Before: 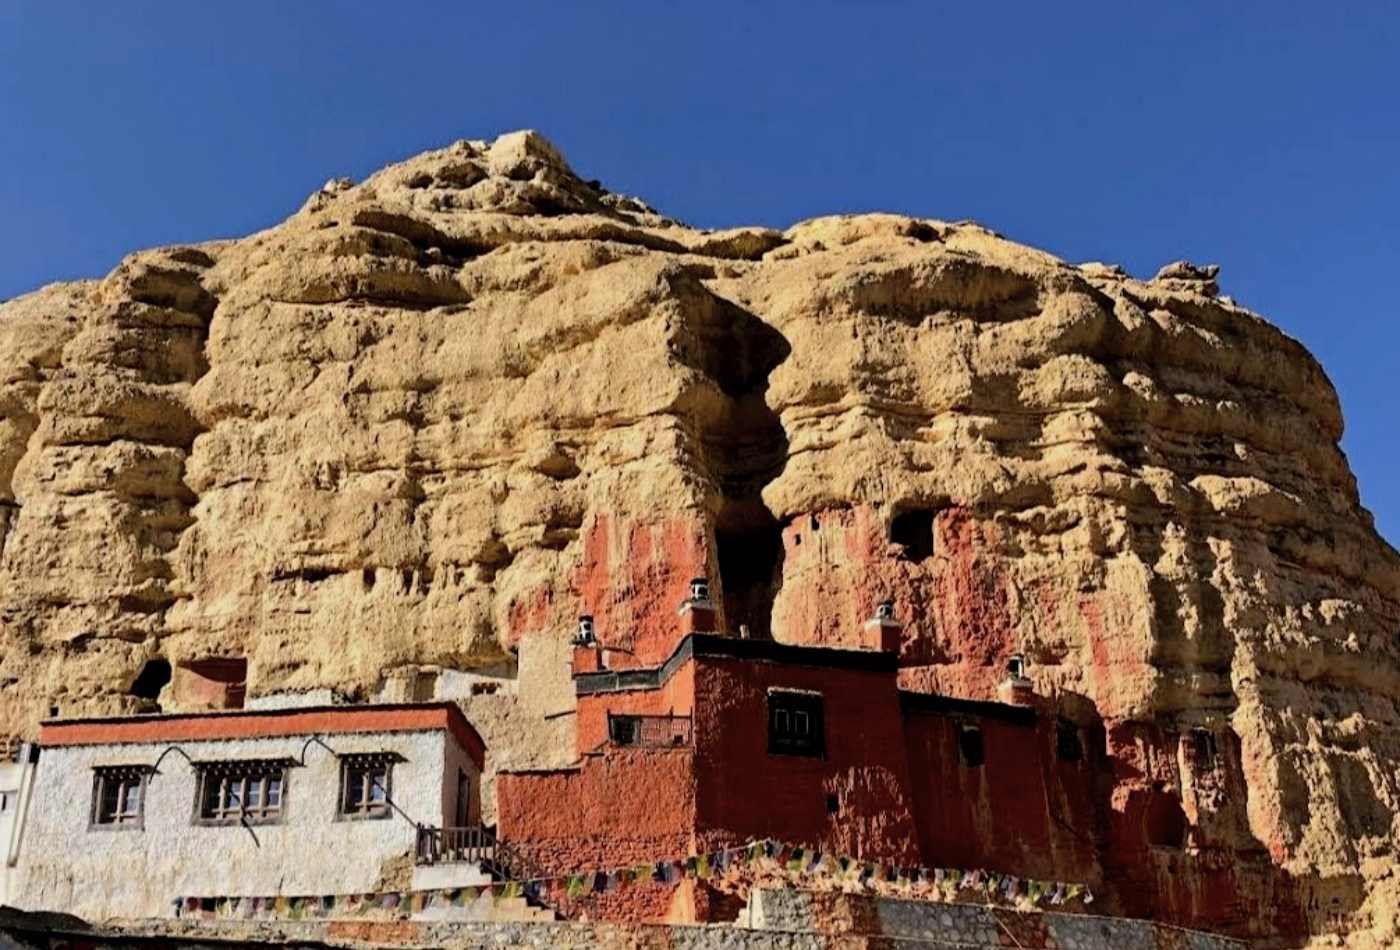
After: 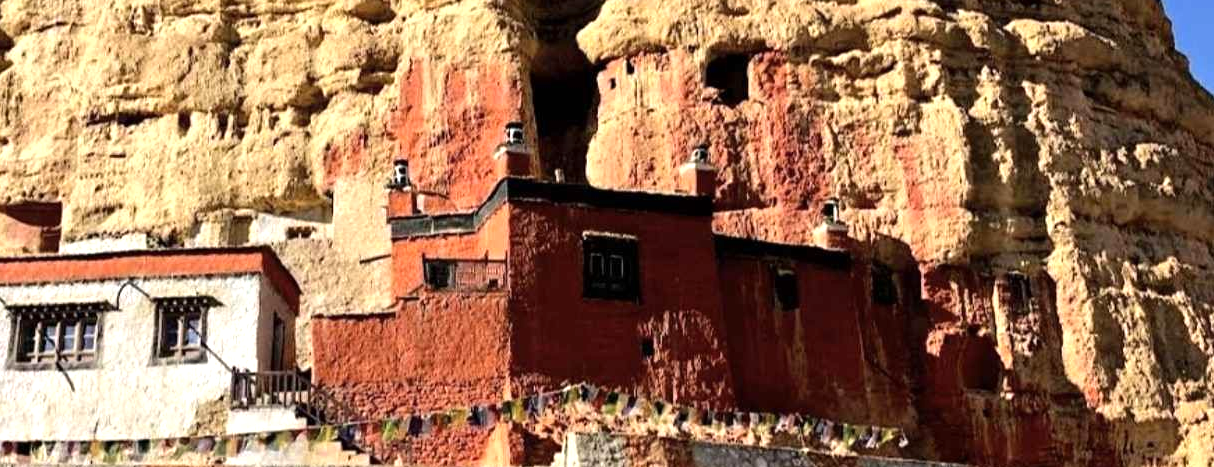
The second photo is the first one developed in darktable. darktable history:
tone equalizer: -8 EV -0.787 EV, -7 EV -0.67 EV, -6 EV -0.64 EV, -5 EV -0.382 EV, -3 EV 0.396 EV, -2 EV 0.6 EV, -1 EV 0.687 EV, +0 EV 0.76 EV, smoothing diameter 24.94%, edges refinement/feathering 11.06, preserve details guided filter
crop and rotate: left 13.264%, top 48.045%, bottom 2.77%
